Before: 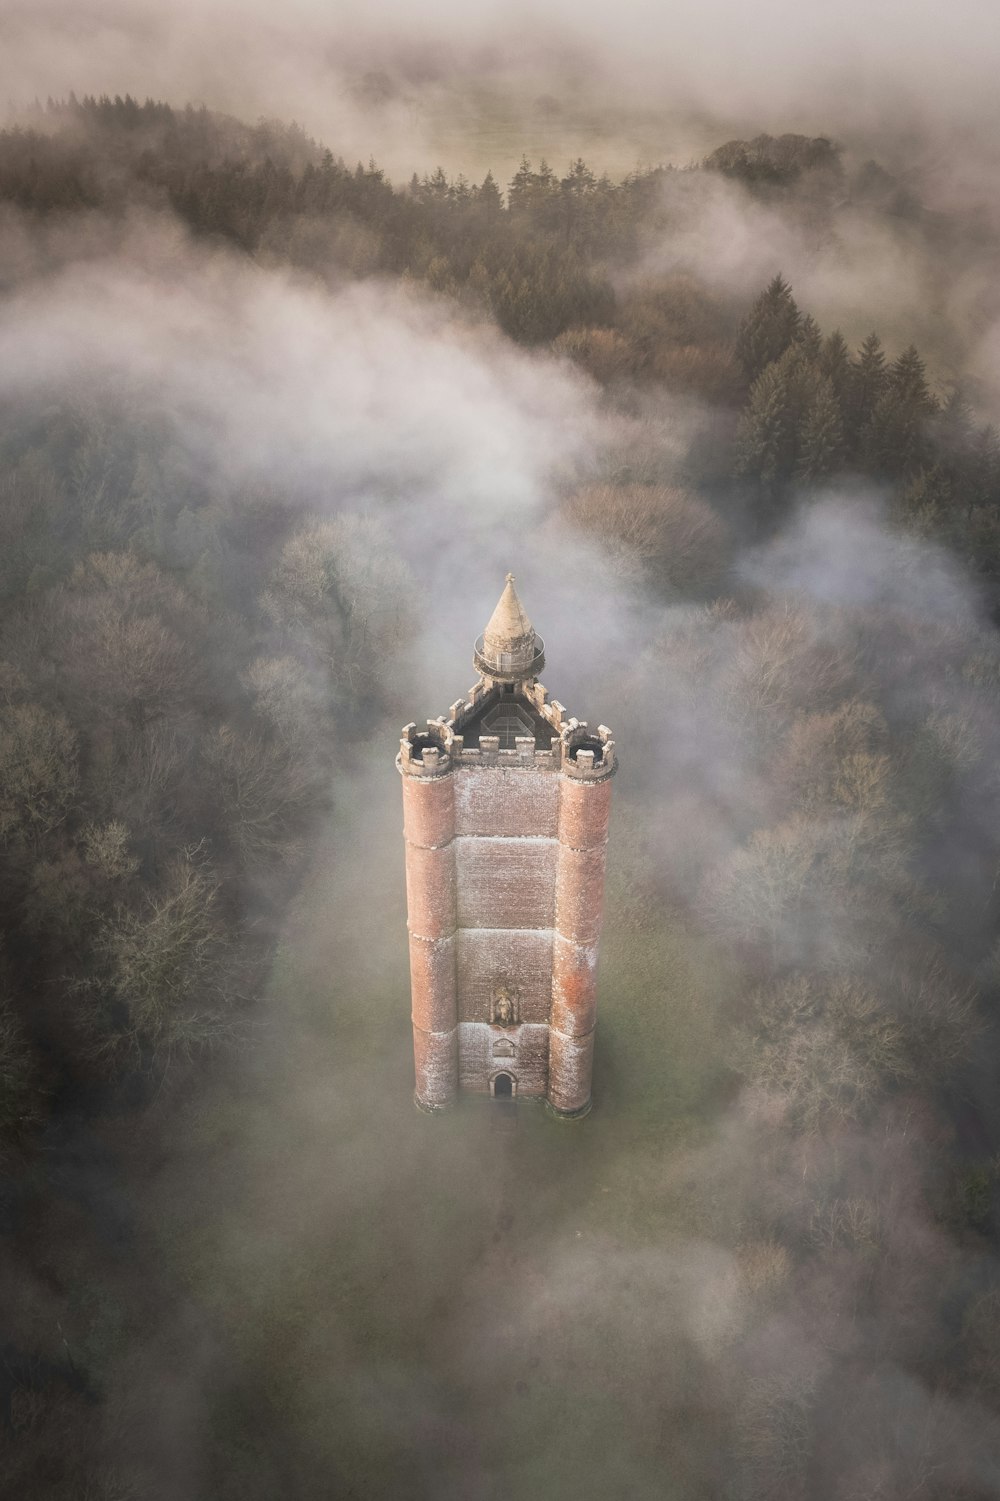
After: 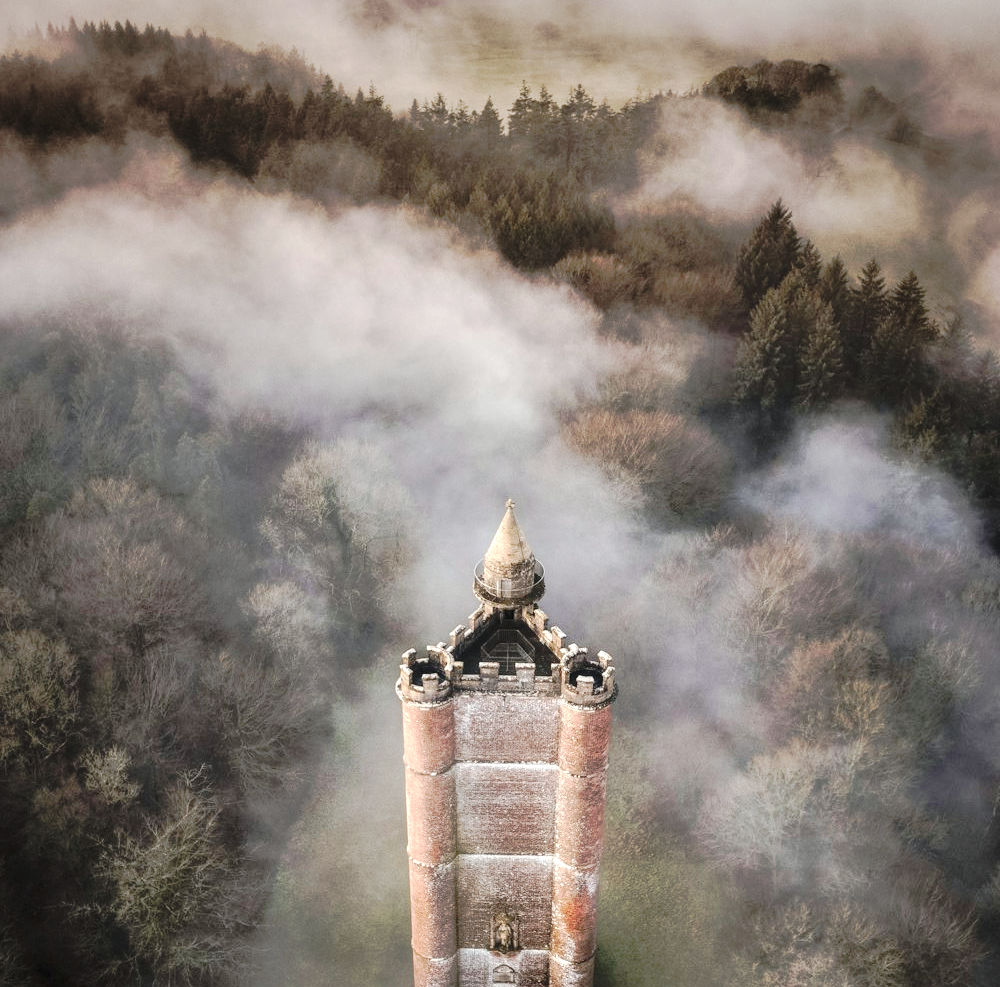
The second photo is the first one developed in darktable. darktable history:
contrast equalizer: y [[0.6 ×6], [0.55 ×6], [0 ×6], [0 ×6], [0 ×6]]
tone curve: curves: ch0 [(0, 0.032) (0.094, 0.08) (0.265, 0.208) (0.41, 0.417) (0.498, 0.496) (0.638, 0.673) (0.845, 0.828) (0.994, 0.964)]; ch1 [(0, 0) (0.161, 0.092) (0.37, 0.302) (0.417, 0.434) (0.492, 0.502) (0.576, 0.589) (0.644, 0.638) (0.725, 0.765) (1, 1)]; ch2 [(0, 0) (0.352, 0.403) (0.45, 0.469) (0.521, 0.515) (0.55, 0.528) (0.589, 0.576) (1, 1)], preserve colors none
local contrast: on, module defaults
crop and rotate: top 4.961%, bottom 29.264%
